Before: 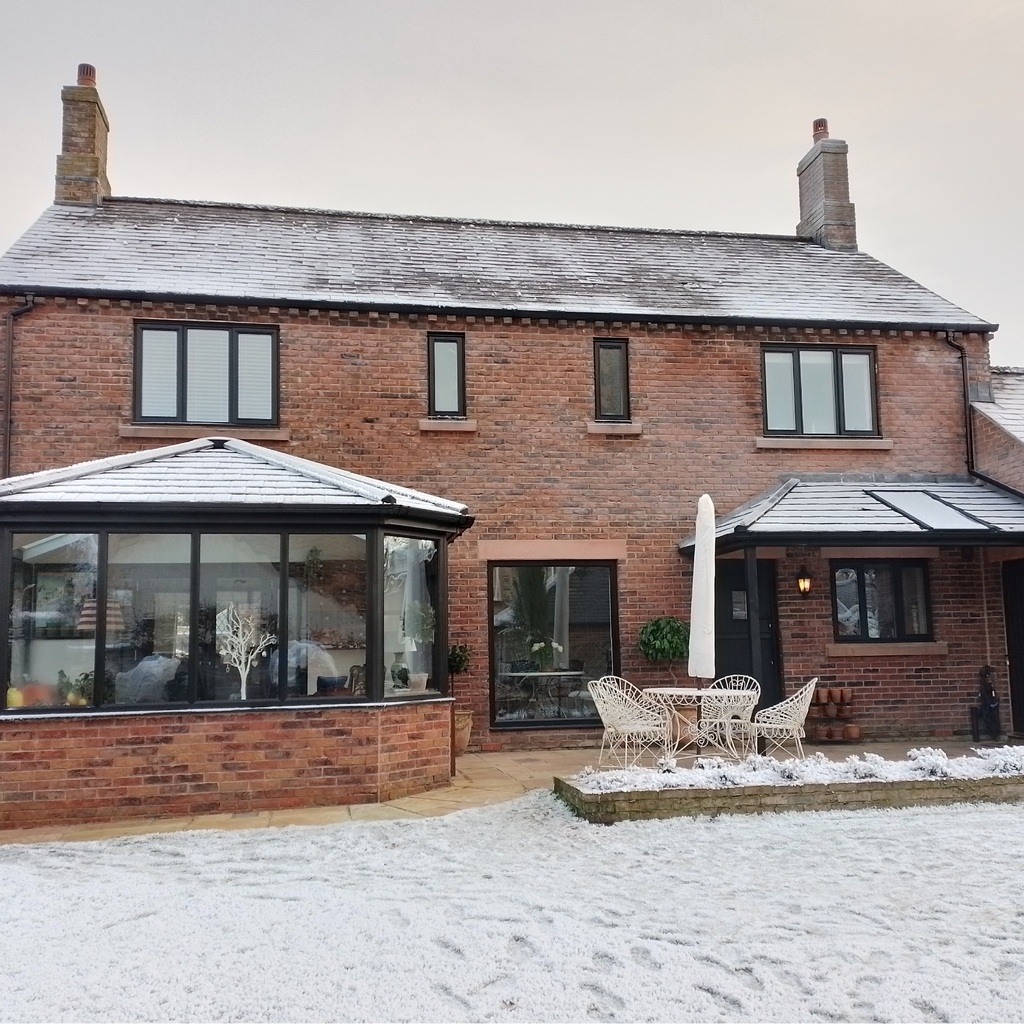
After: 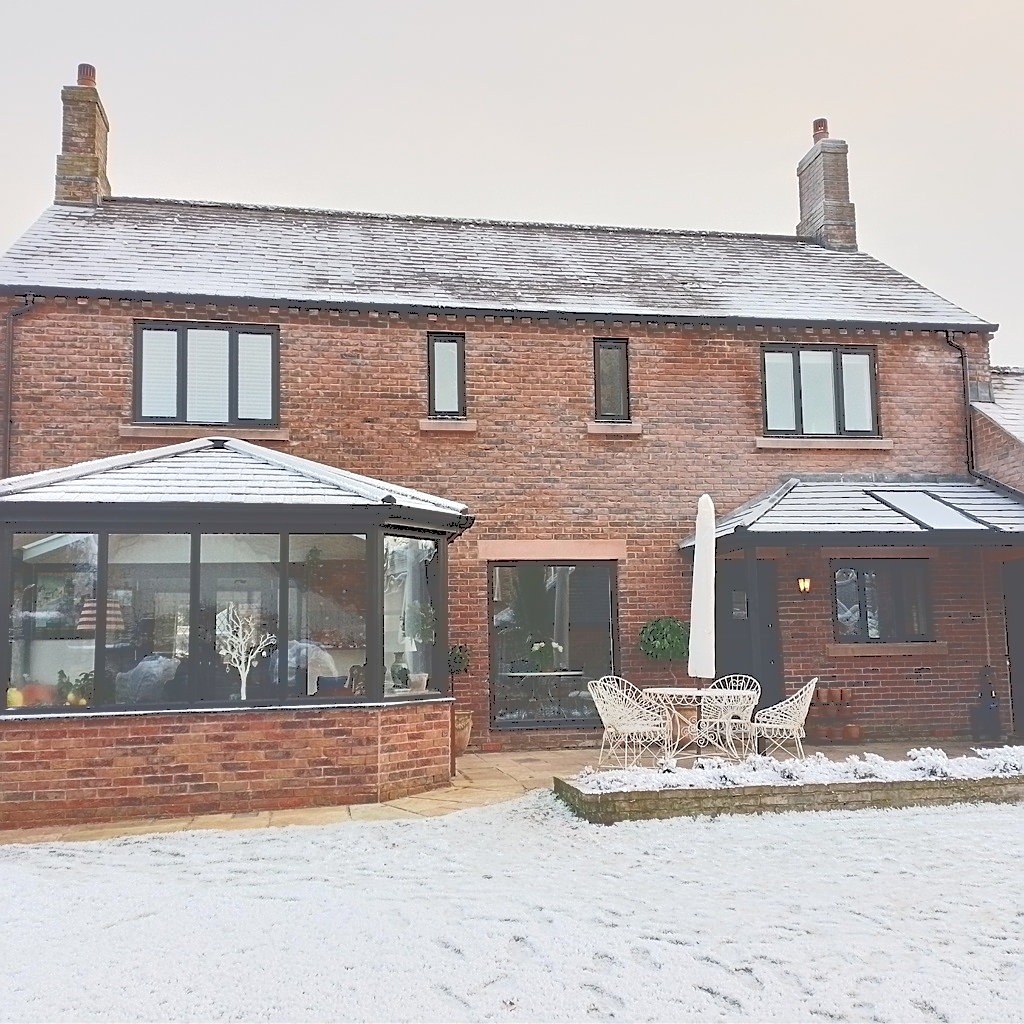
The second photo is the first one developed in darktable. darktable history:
tone curve: curves: ch0 [(0, 0) (0.003, 0.345) (0.011, 0.345) (0.025, 0.345) (0.044, 0.349) (0.069, 0.353) (0.1, 0.356) (0.136, 0.359) (0.177, 0.366) (0.224, 0.378) (0.277, 0.398) (0.335, 0.429) (0.399, 0.476) (0.468, 0.545) (0.543, 0.624) (0.623, 0.721) (0.709, 0.811) (0.801, 0.876) (0.898, 0.913) (1, 1)], color space Lab, independent channels, preserve colors none
color calibration: illuminant same as pipeline (D50), adaptation XYZ, x 0.347, y 0.359, temperature 5022.59 K
sharpen: on, module defaults
